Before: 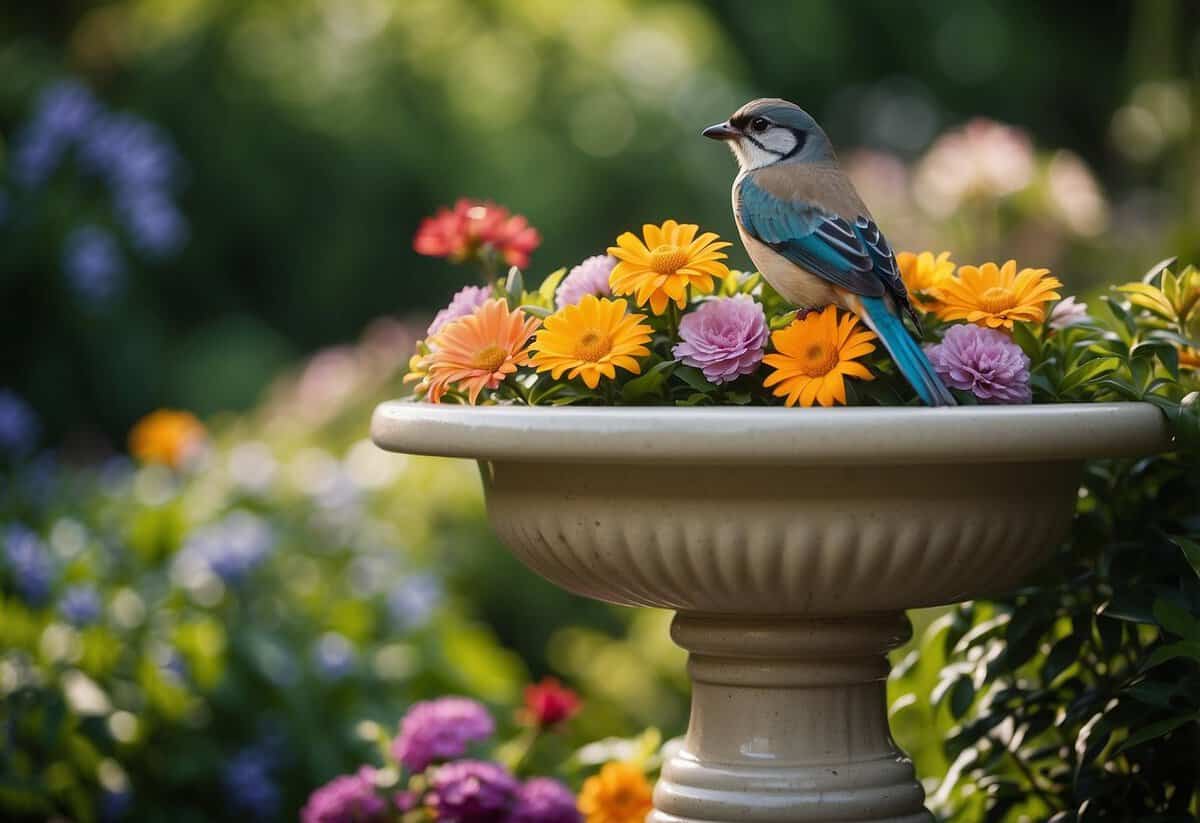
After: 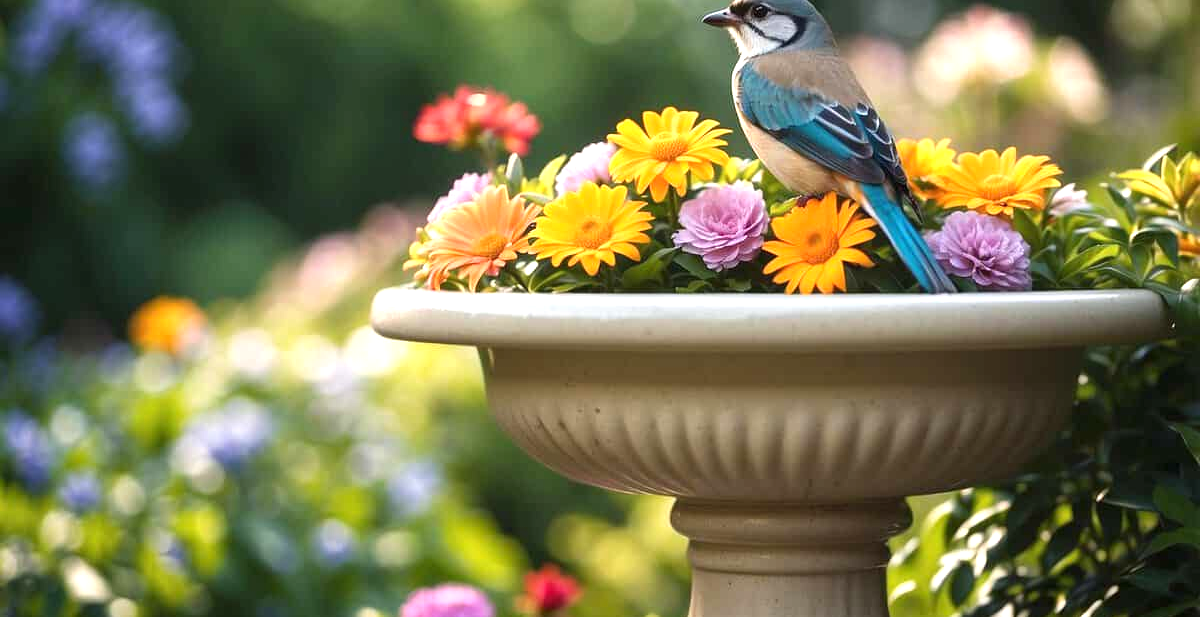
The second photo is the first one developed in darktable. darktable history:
crop: top 13.758%, bottom 11.255%
exposure: black level correction 0, exposure 0.897 EV, compensate highlight preservation false
